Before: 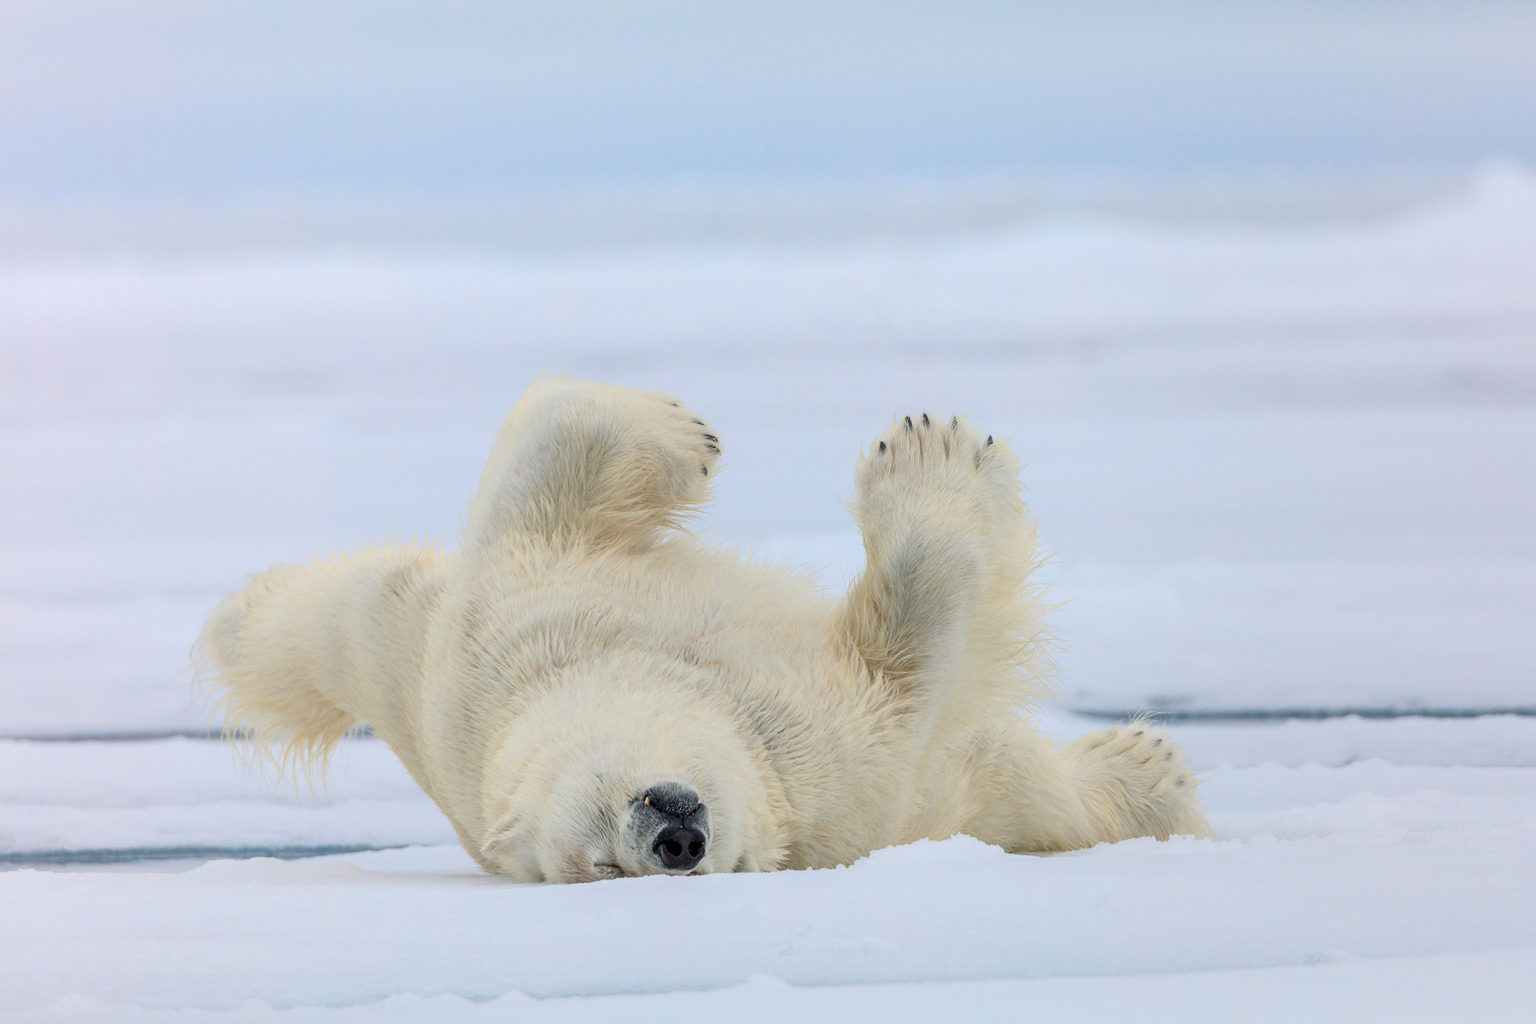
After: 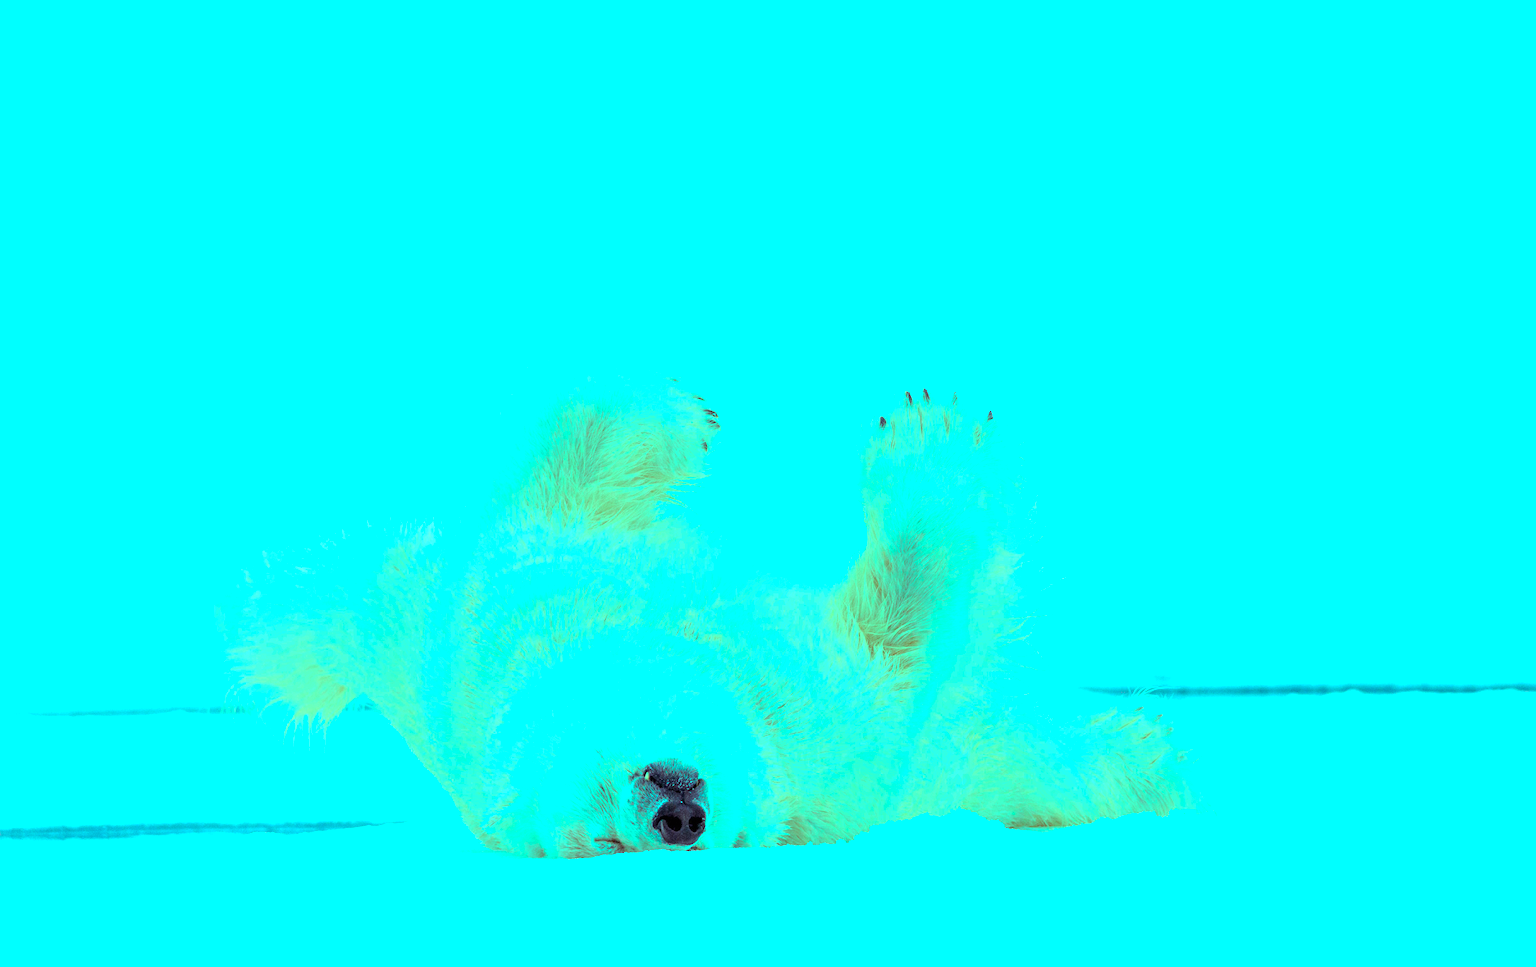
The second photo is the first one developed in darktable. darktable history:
crop and rotate: top 2.479%, bottom 3.018%
color balance rgb: shadows lift › luminance 0.49%, shadows lift › chroma 6.83%, shadows lift › hue 300.29°, power › hue 208.98°, highlights gain › luminance 20.24%, highlights gain › chroma 13.17%, highlights gain › hue 173.85°, perceptual saturation grading › global saturation 18.05%
exposure: black level correction 0, exposure 0.7 EV, compensate exposure bias true, compensate highlight preservation false
white balance: red 0.98, blue 1.034
tone equalizer: on, module defaults
